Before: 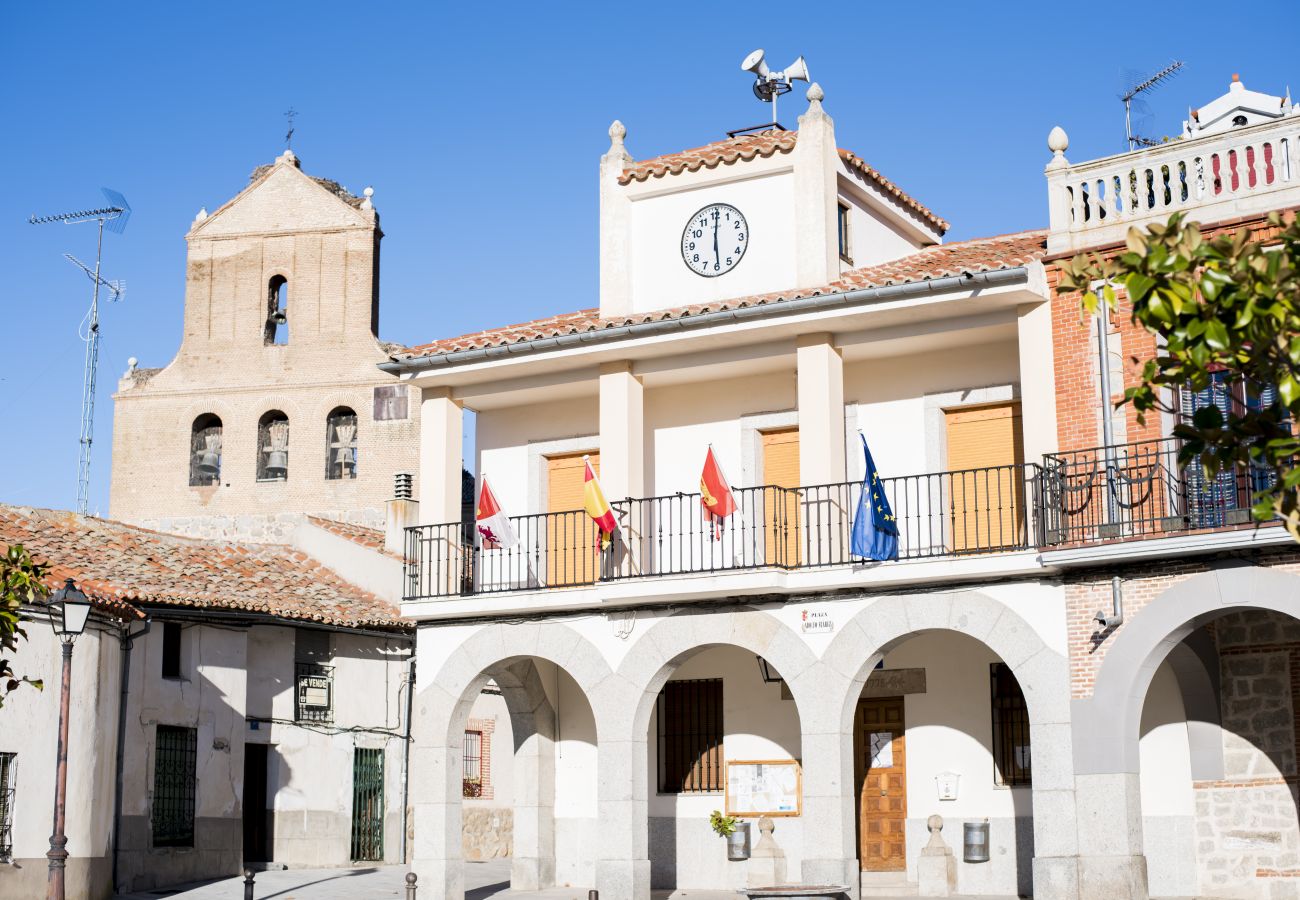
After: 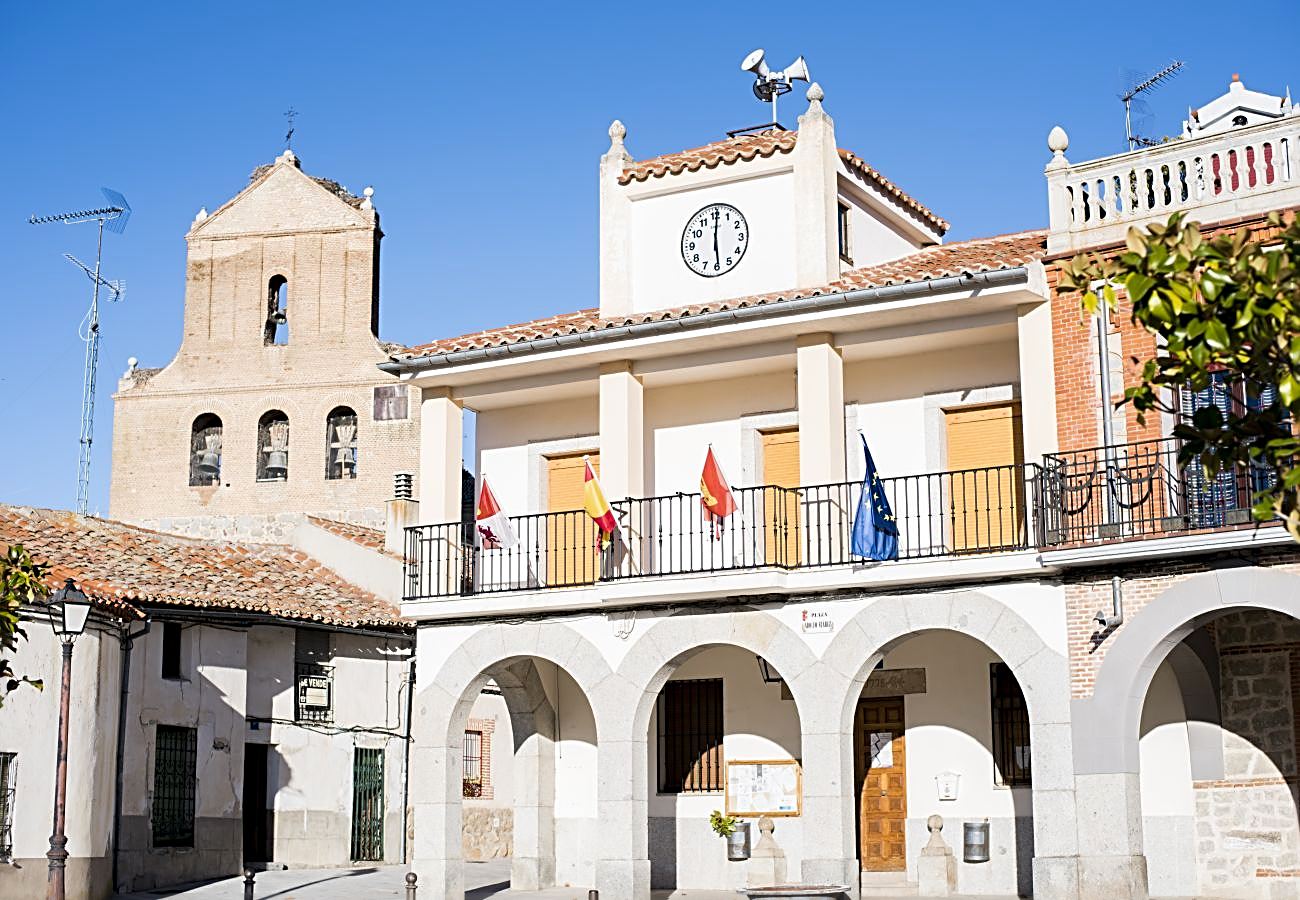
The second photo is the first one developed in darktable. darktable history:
sharpen: radius 2.584, amount 0.688
contrast brightness saturation: saturation -0.17
color balance rgb: perceptual saturation grading › global saturation 20%, global vibrance 20%
